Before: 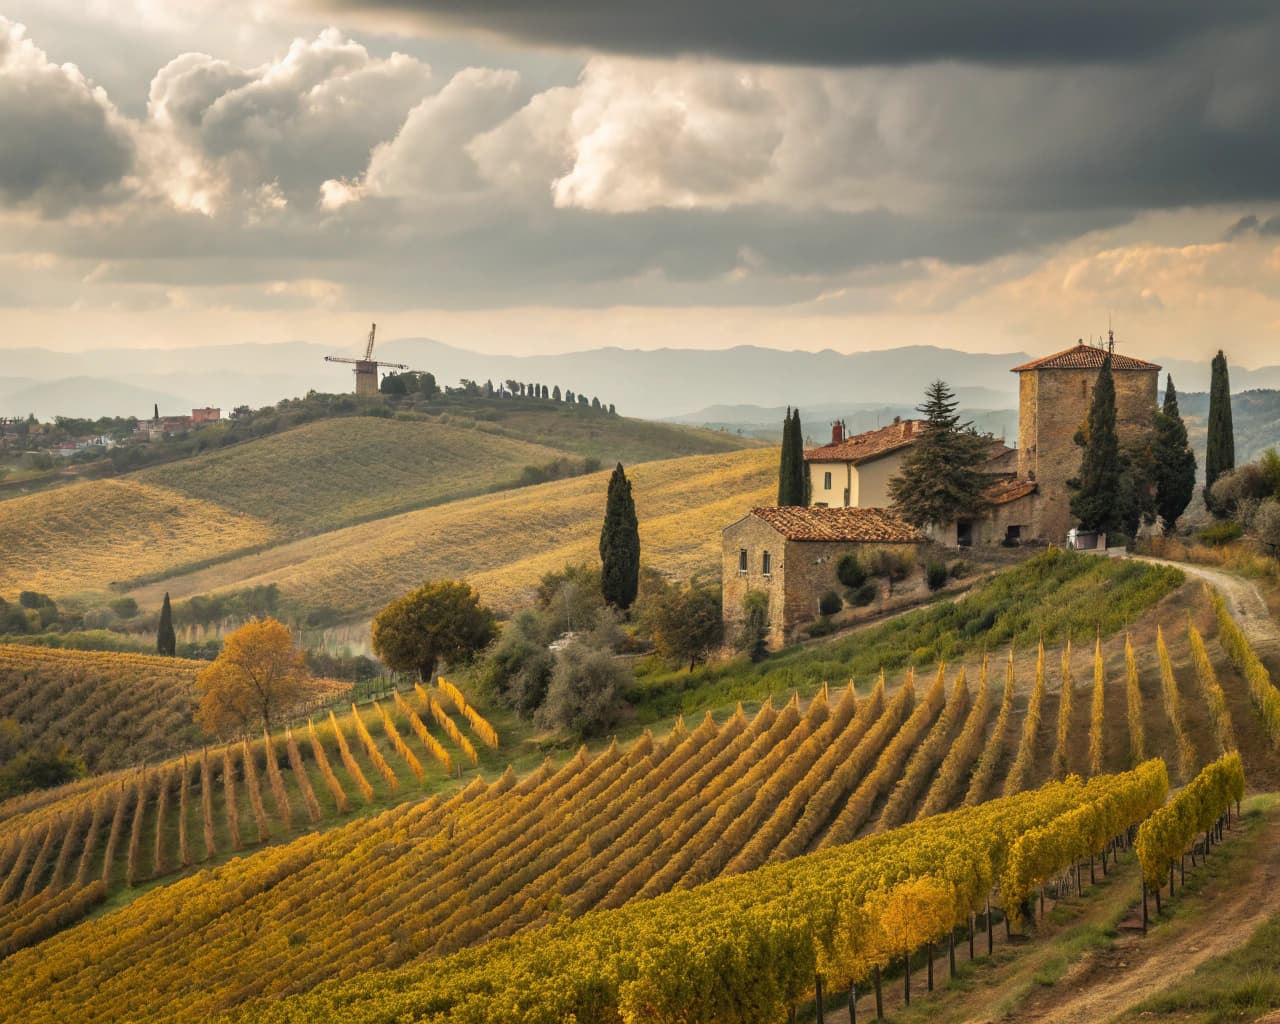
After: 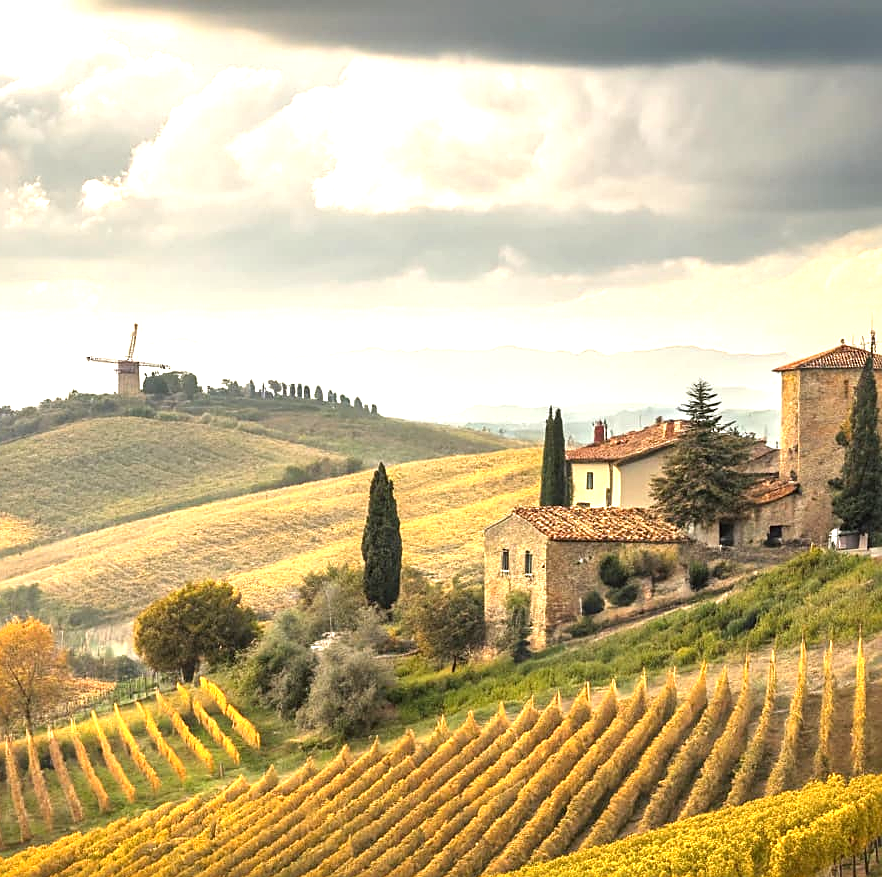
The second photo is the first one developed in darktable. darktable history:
local contrast: mode bilateral grid, contrast 21, coarseness 49, detail 119%, midtone range 0.2
exposure: exposure 1.135 EV, compensate highlight preservation false
sharpen: on, module defaults
crop: left 18.669%, right 12.353%, bottom 14.272%
base curve: curves: ch0 [(0, 0) (0.283, 0.295) (1, 1)], preserve colors none
